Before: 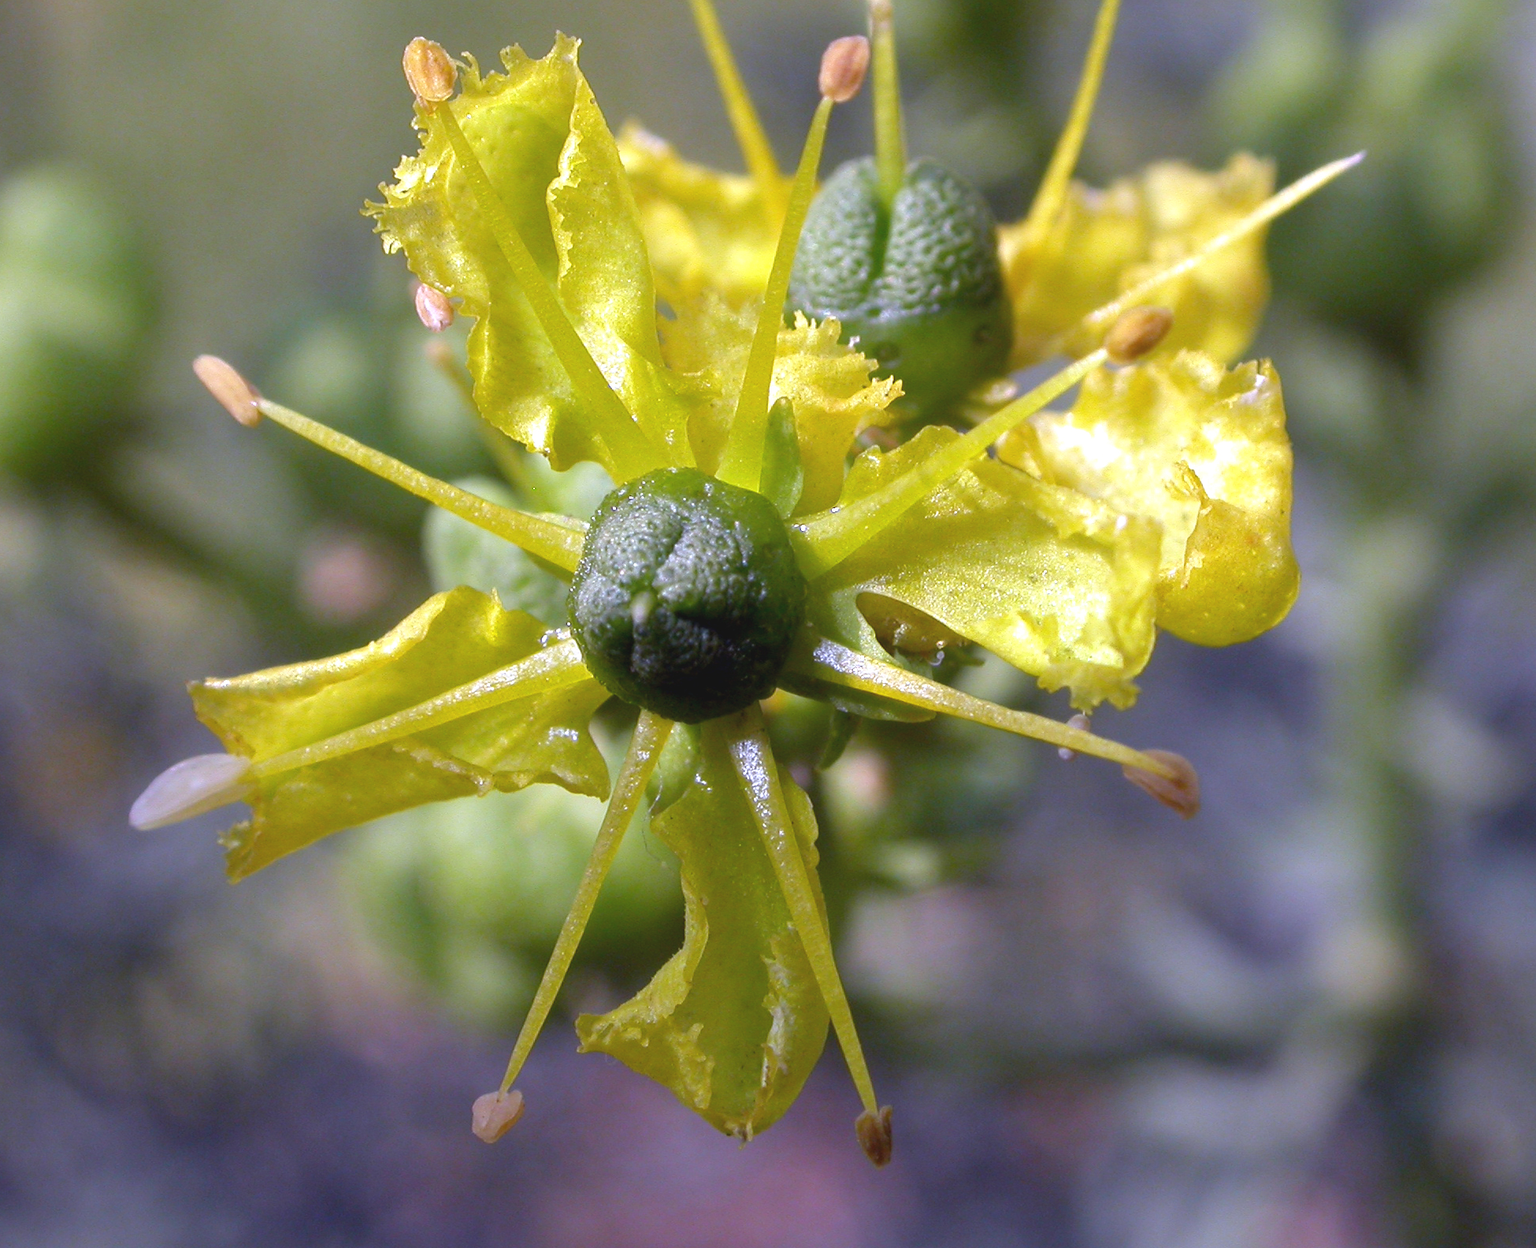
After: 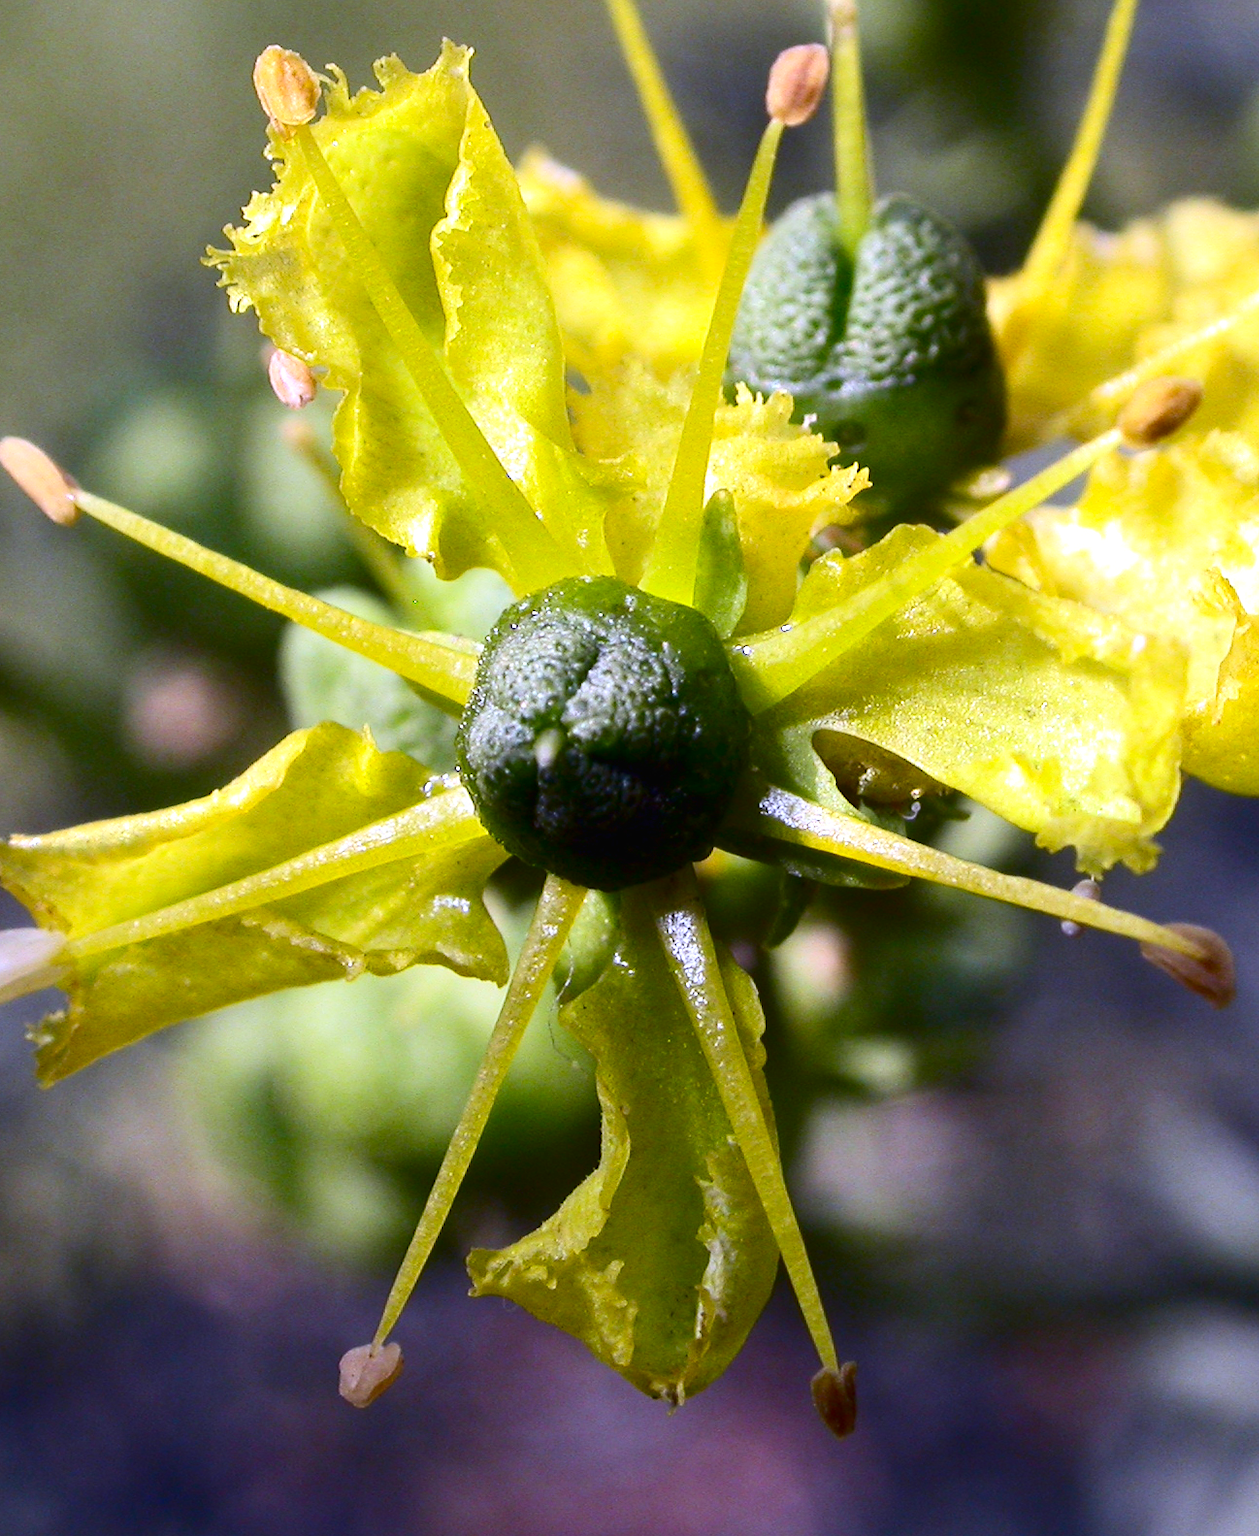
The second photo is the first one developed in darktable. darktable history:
crop and rotate: left 12.898%, right 20.496%
contrast brightness saturation: contrast 0.333, brightness -0.08, saturation 0.166
